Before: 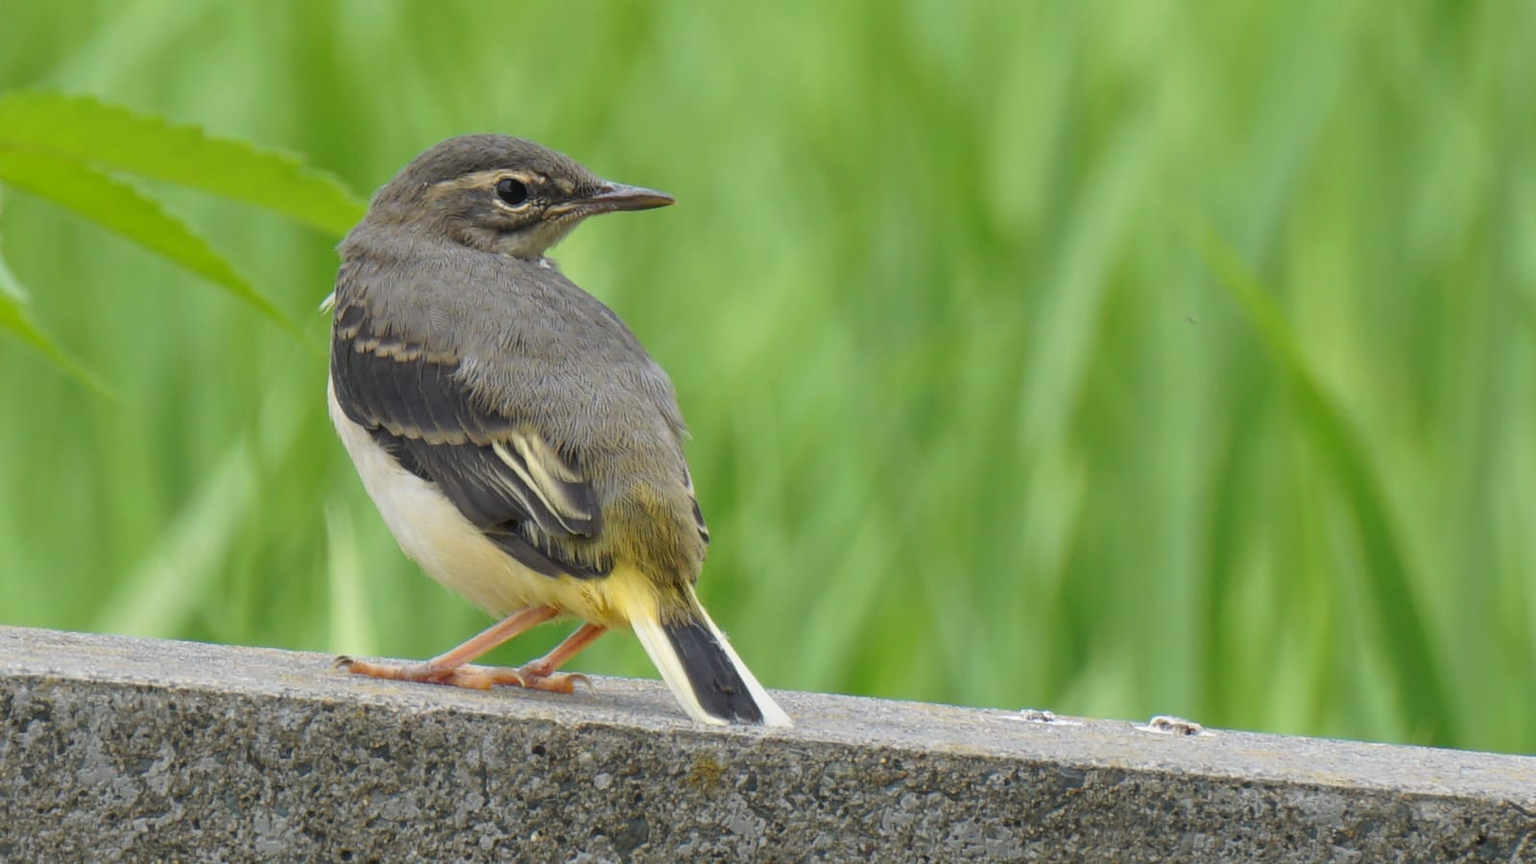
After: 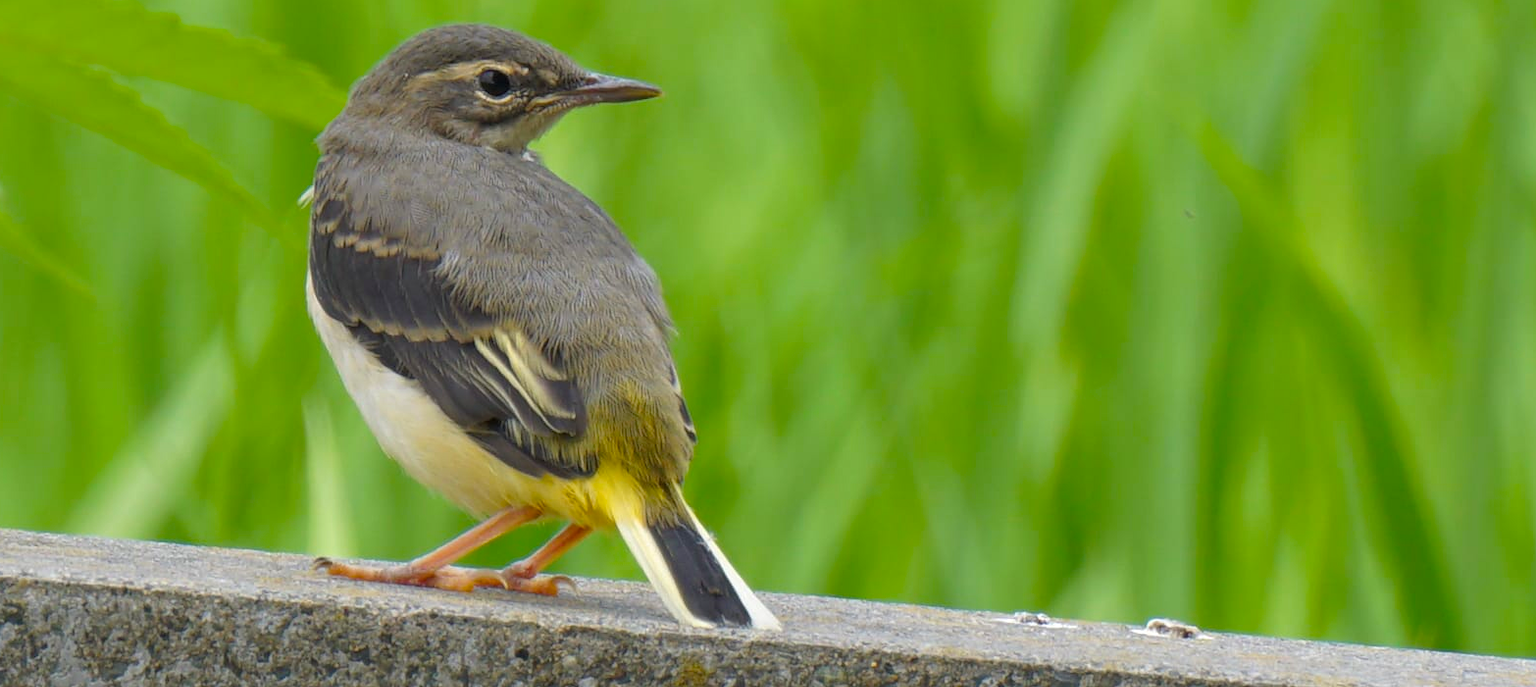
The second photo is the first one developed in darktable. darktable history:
tone curve: curves: ch0 [(0, 0) (0.077, 0.082) (0.765, 0.73) (1, 1)]
crop and rotate: left 1.814%, top 12.818%, right 0.25%, bottom 9.225%
color balance rgb: perceptual saturation grading › global saturation 30%, global vibrance 10%
levels: levels [0.016, 0.484, 0.953]
